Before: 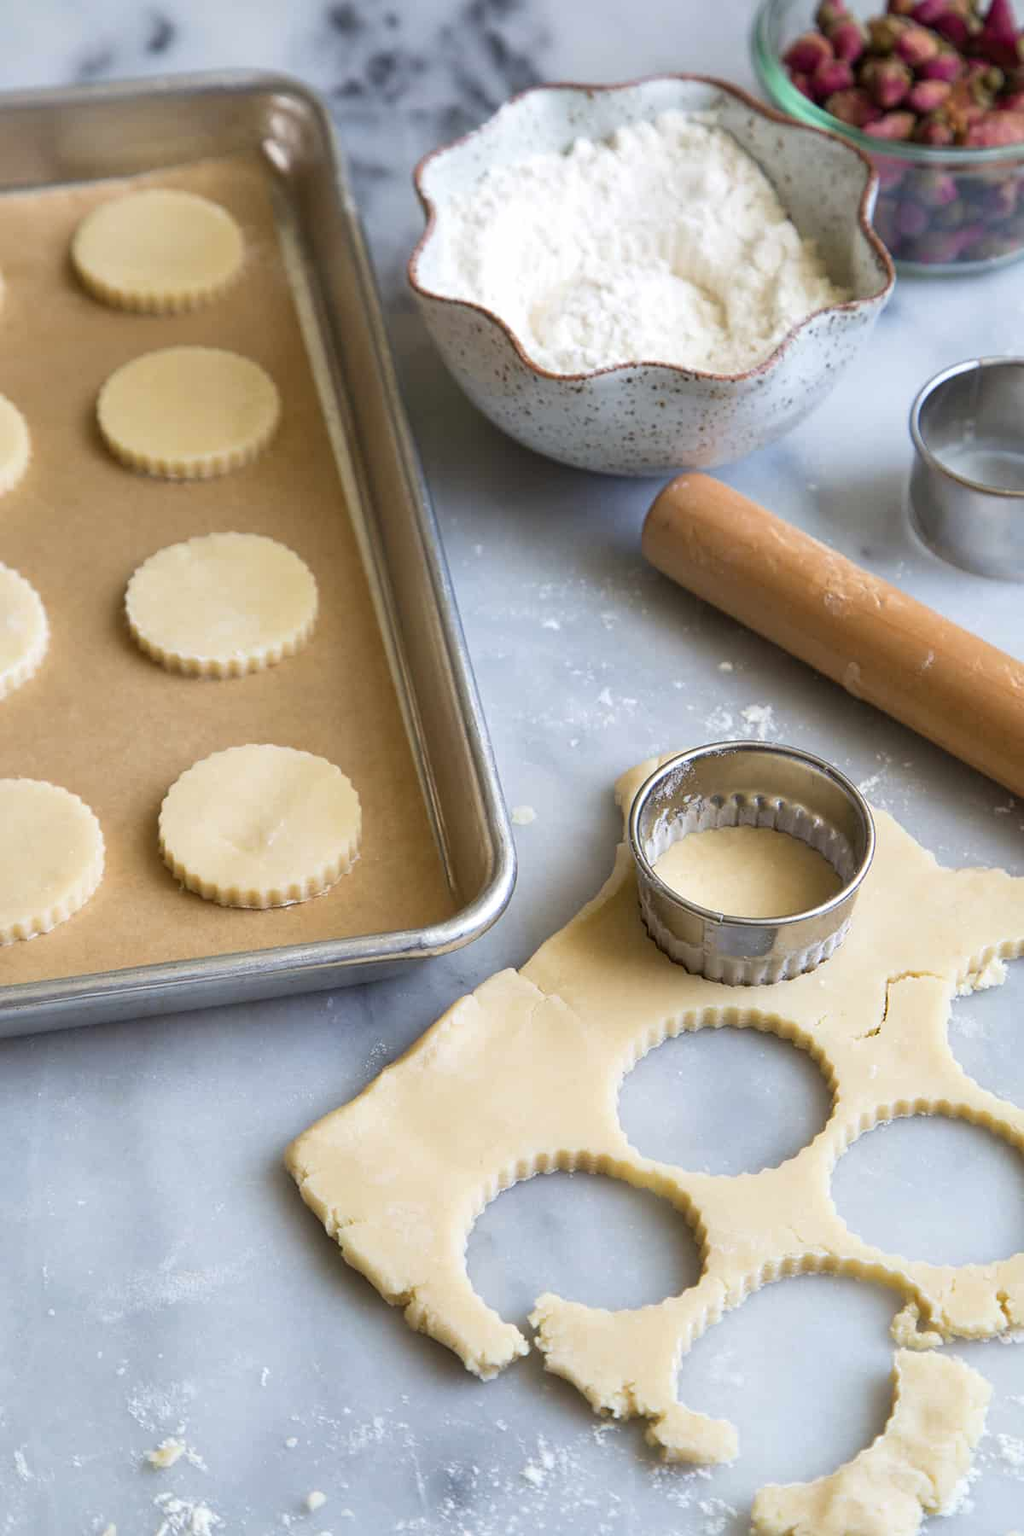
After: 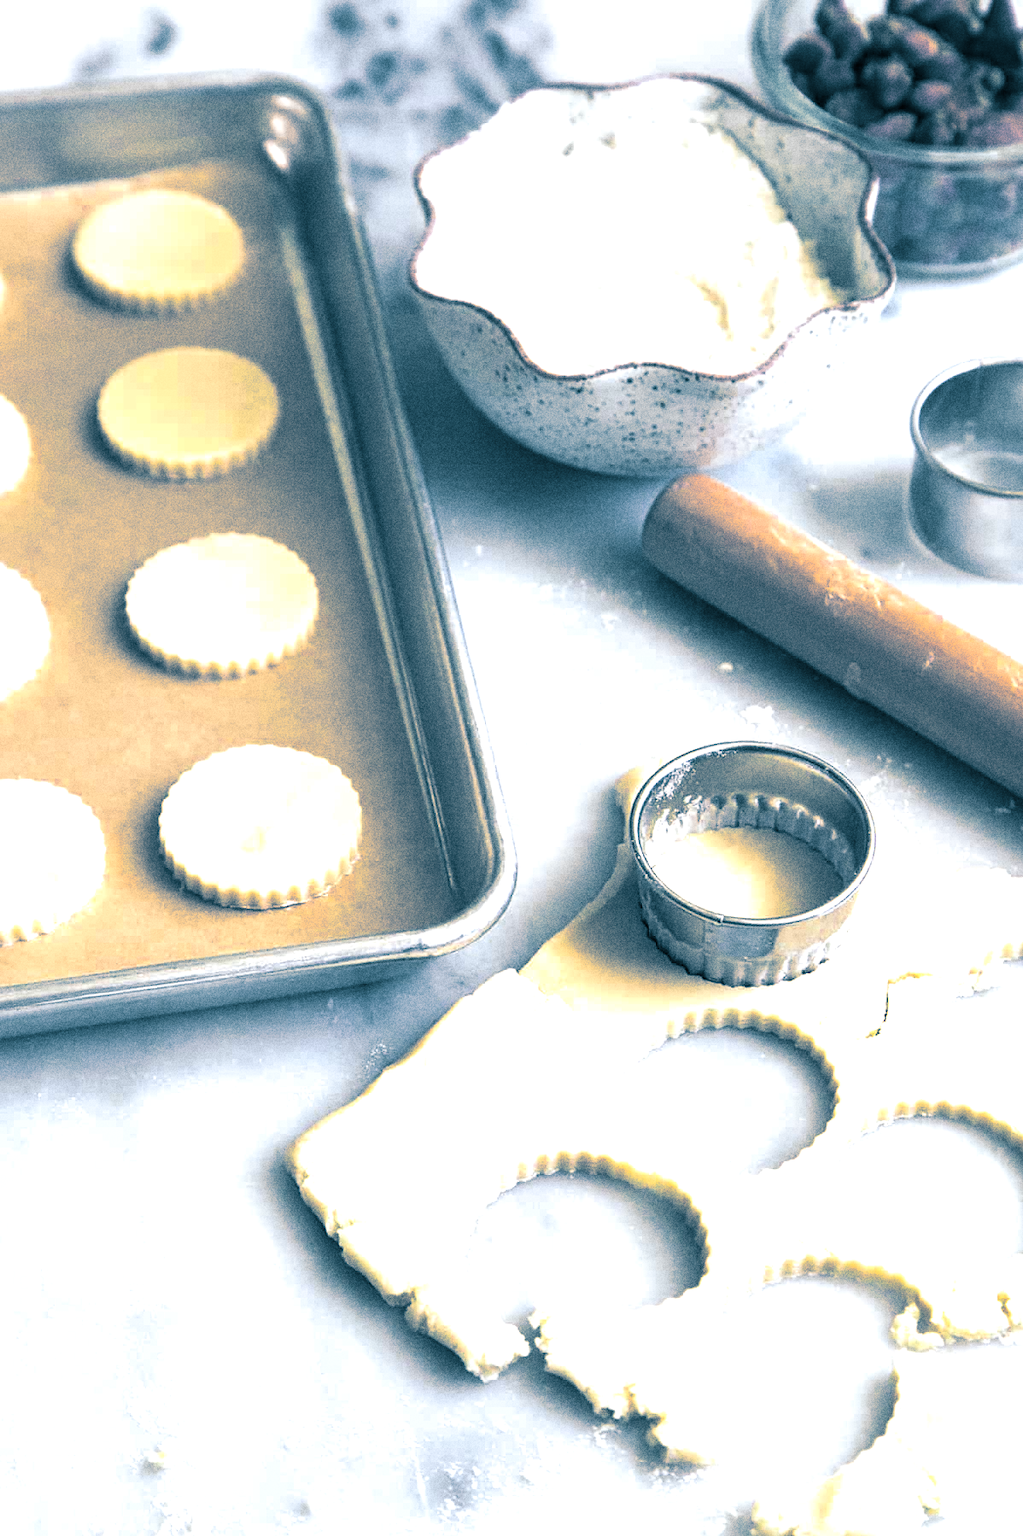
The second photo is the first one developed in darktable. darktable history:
levels: levels [0, 0.374, 0.749]
white balance: red 0.982, blue 1.018
grain: coarseness 11.82 ISO, strength 36.67%, mid-tones bias 74.17%
color zones: curves: ch0 [(0.035, 0.242) (0.25, 0.5) (0.384, 0.214) (0.488, 0.255) (0.75, 0.5)]; ch1 [(0.063, 0.379) (0.25, 0.5) (0.354, 0.201) (0.489, 0.085) (0.729, 0.271)]; ch2 [(0.25, 0.5) (0.38, 0.517) (0.442, 0.51) (0.735, 0.456)]
split-toning: shadows › hue 212.4°, balance -70
